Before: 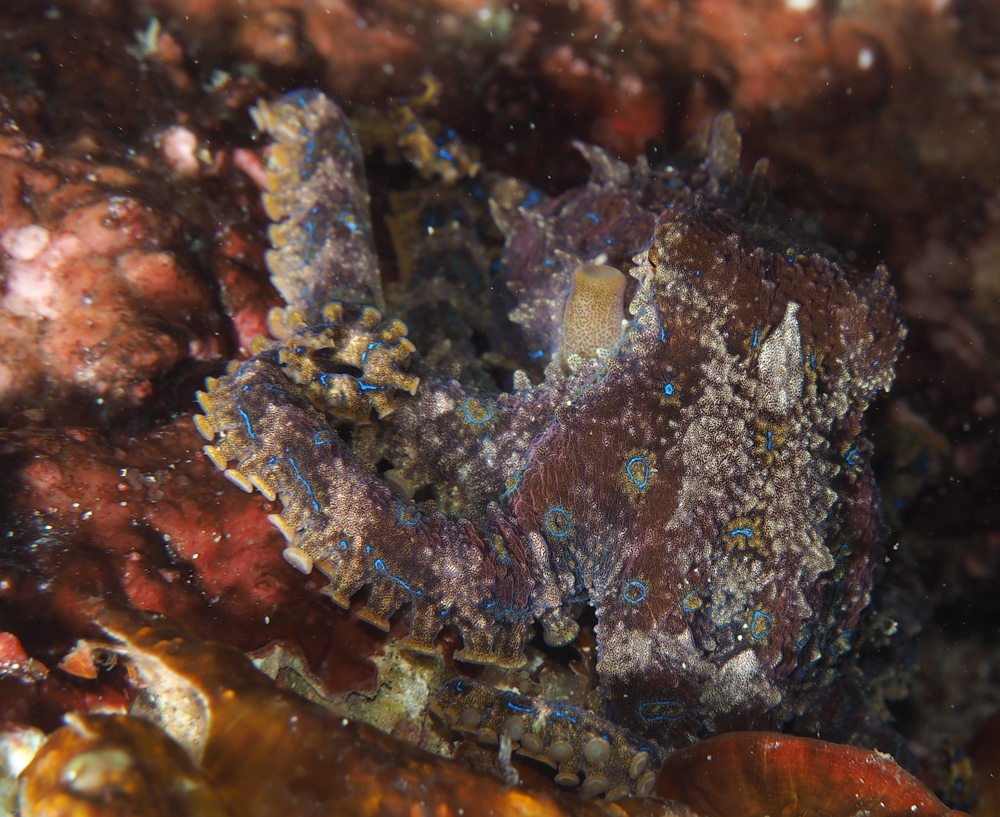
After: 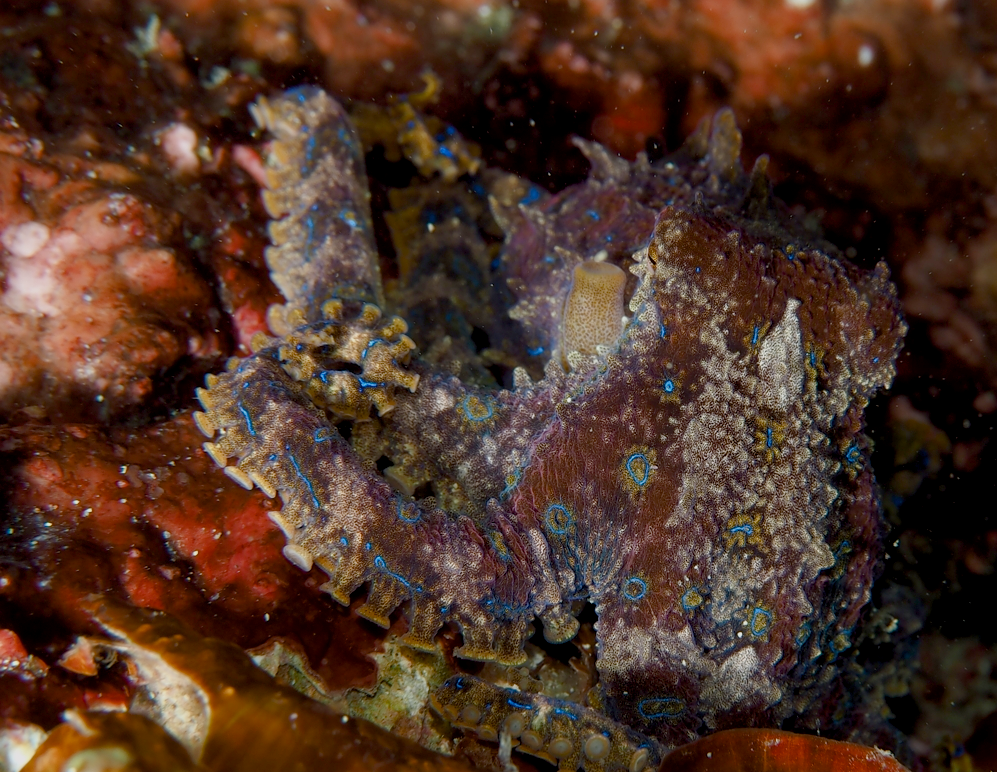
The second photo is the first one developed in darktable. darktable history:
crop: top 0.448%, right 0.264%, bottom 5.045%
exposure: black level correction 0.009, exposure -0.159 EV, compensate highlight preservation false
color balance rgb: shadows lift › chroma 1%, shadows lift › hue 113°, highlights gain › chroma 0.2%, highlights gain › hue 333°, perceptual saturation grading › global saturation 20%, perceptual saturation grading › highlights -50%, perceptual saturation grading › shadows 25%, contrast -10%
